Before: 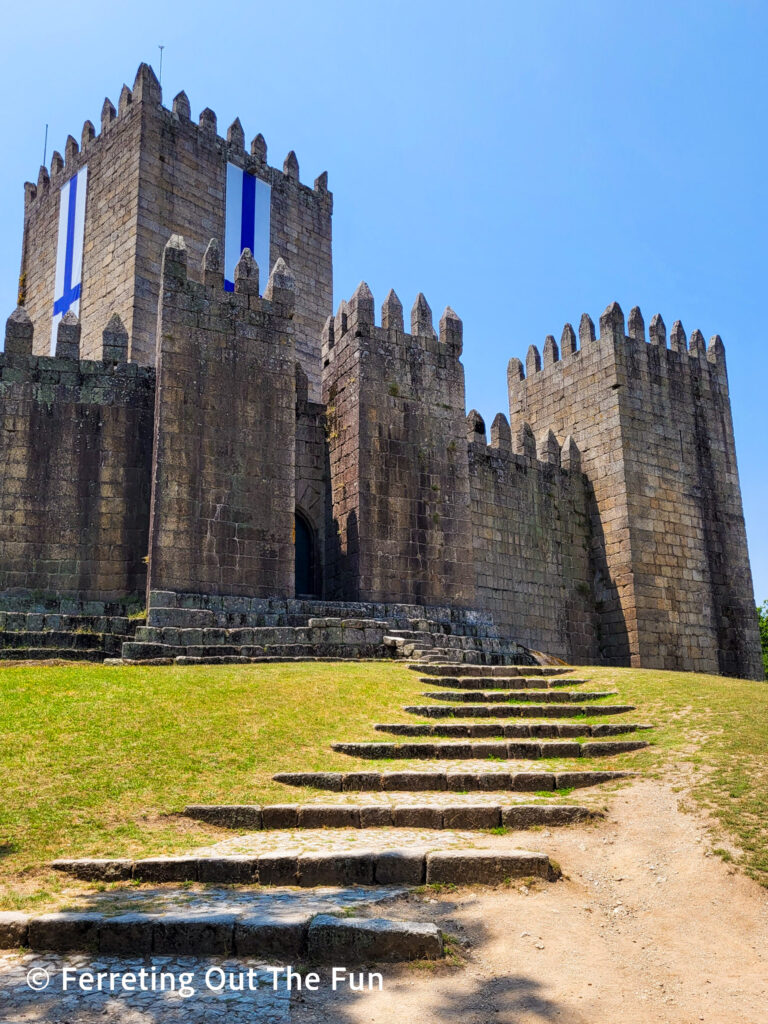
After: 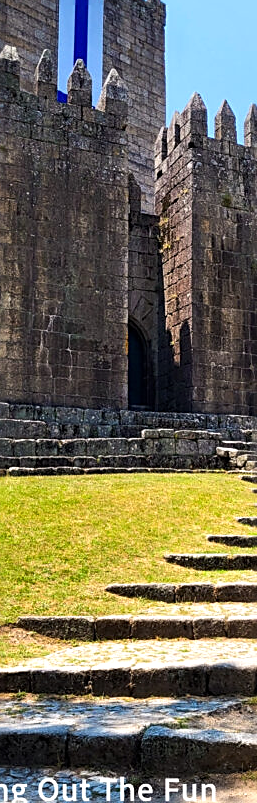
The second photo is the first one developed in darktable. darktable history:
crop and rotate: left 21.77%, top 18.528%, right 44.676%, bottom 2.997%
sharpen: on, module defaults
tone equalizer: -8 EV -0.417 EV, -7 EV -0.389 EV, -6 EV -0.333 EV, -5 EV -0.222 EV, -3 EV 0.222 EV, -2 EV 0.333 EV, -1 EV 0.389 EV, +0 EV 0.417 EV, edges refinement/feathering 500, mask exposure compensation -1.57 EV, preserve details no
